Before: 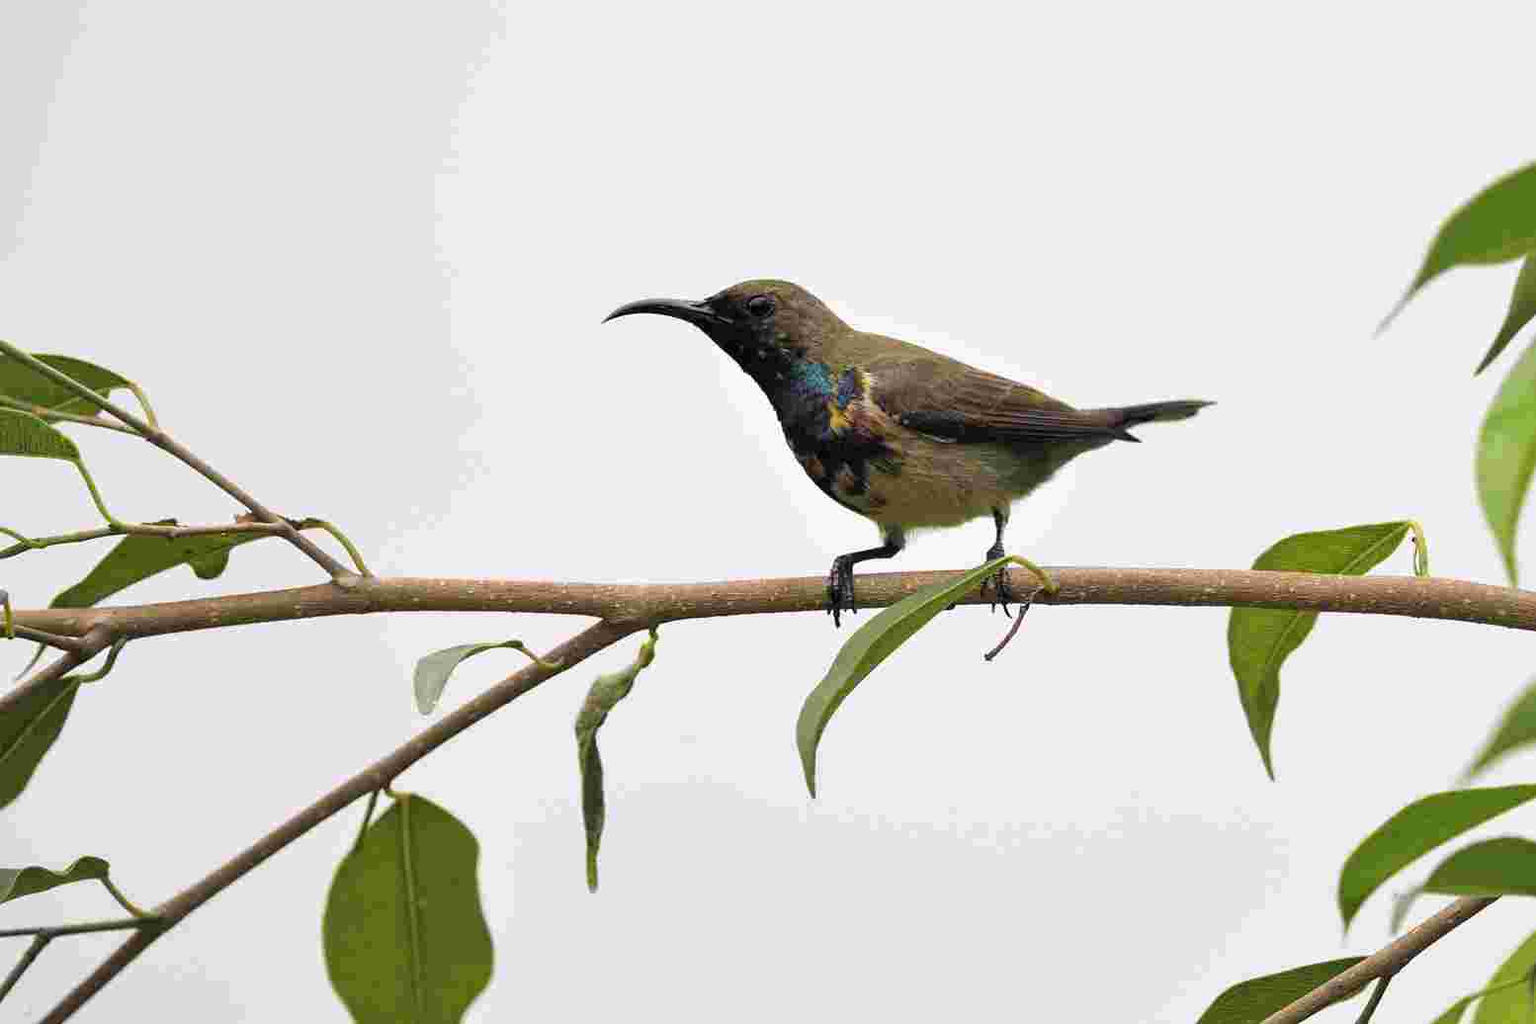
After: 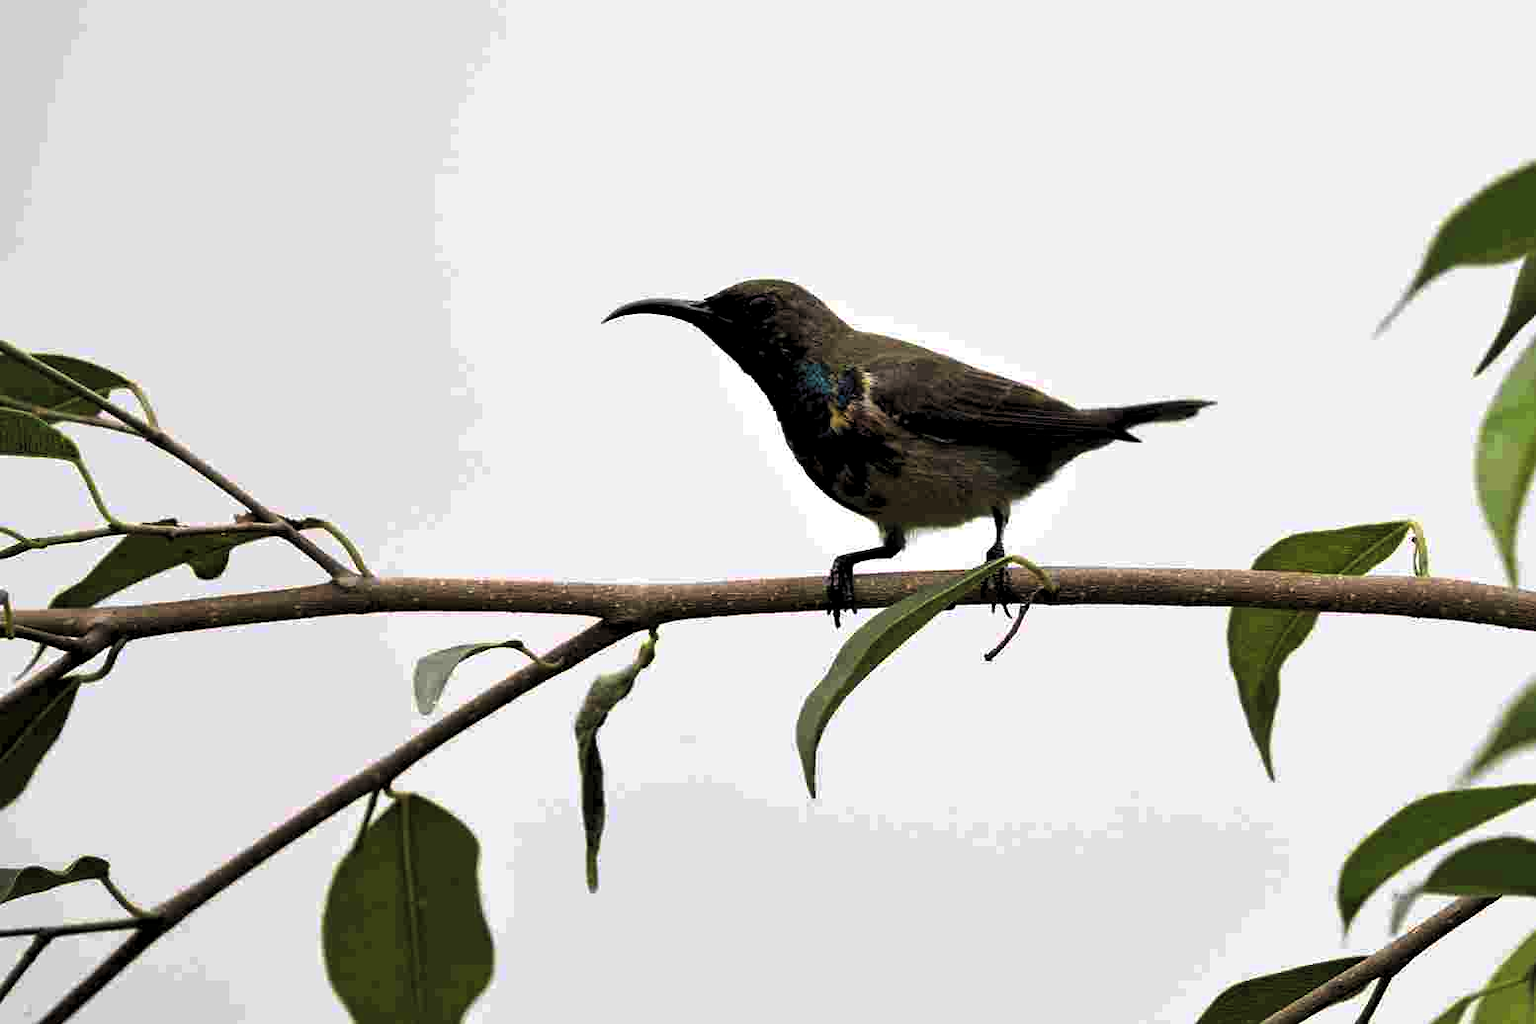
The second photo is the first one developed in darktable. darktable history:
rgb levels: levels [[0.029, 0.461, 0.922], [0, 0.5, 1], [0, 0.5, 1]]
levels: levels [0, 0.618, 1]
color zones: curves: ch1 [(0.25, 0.5) (0.747, 0.71)]
